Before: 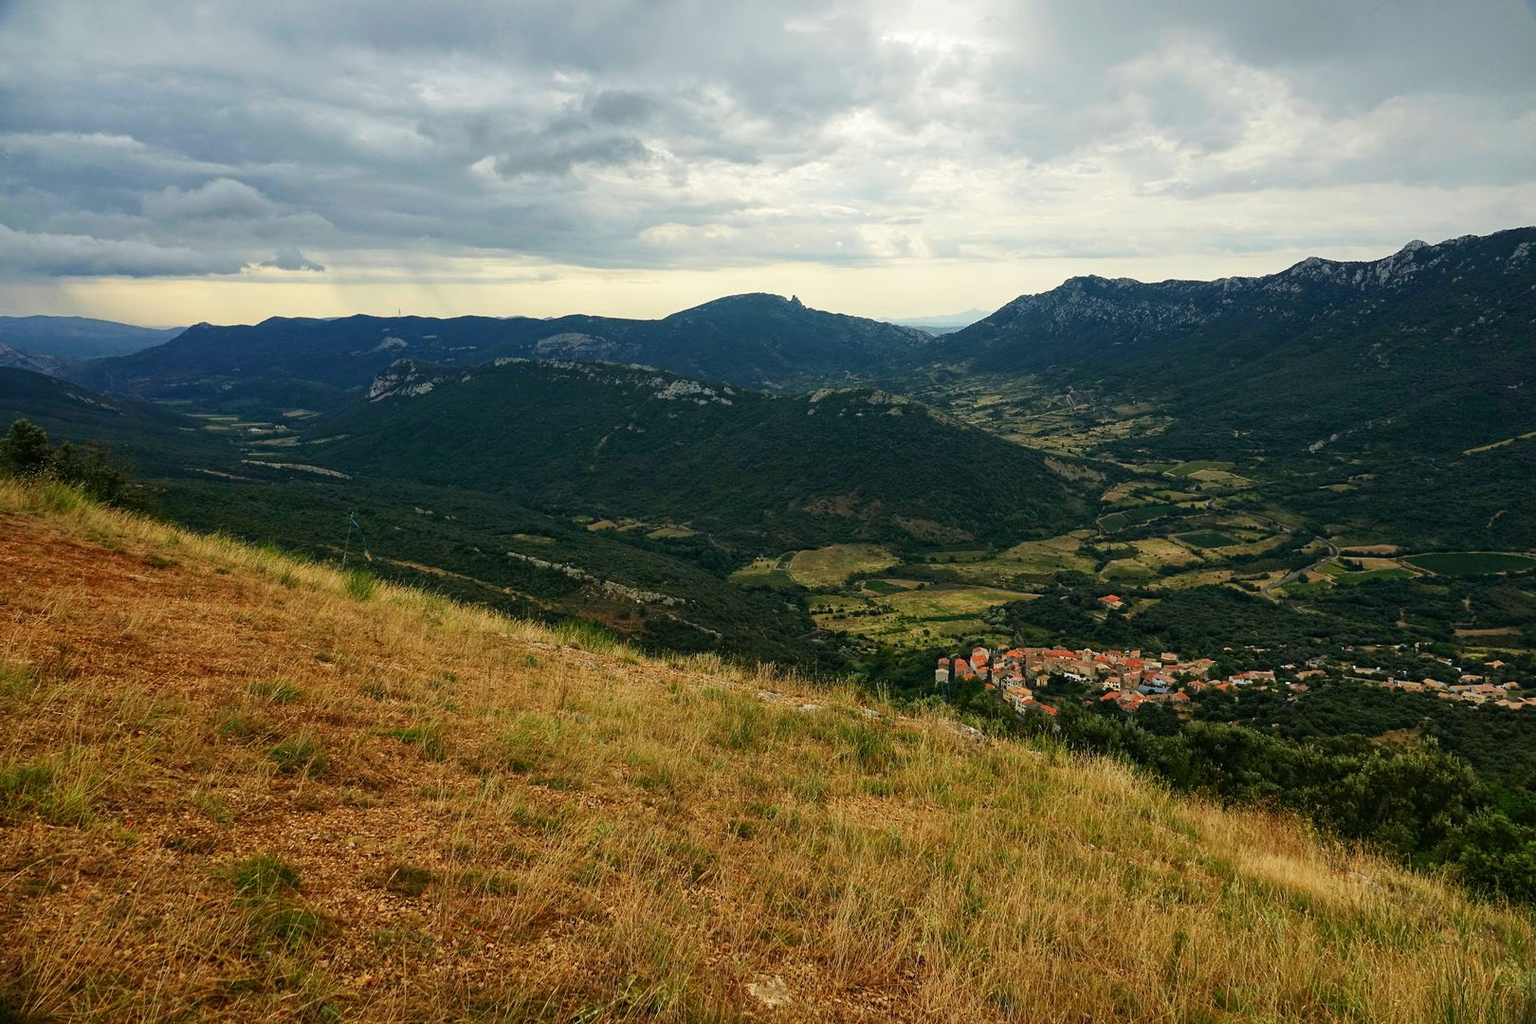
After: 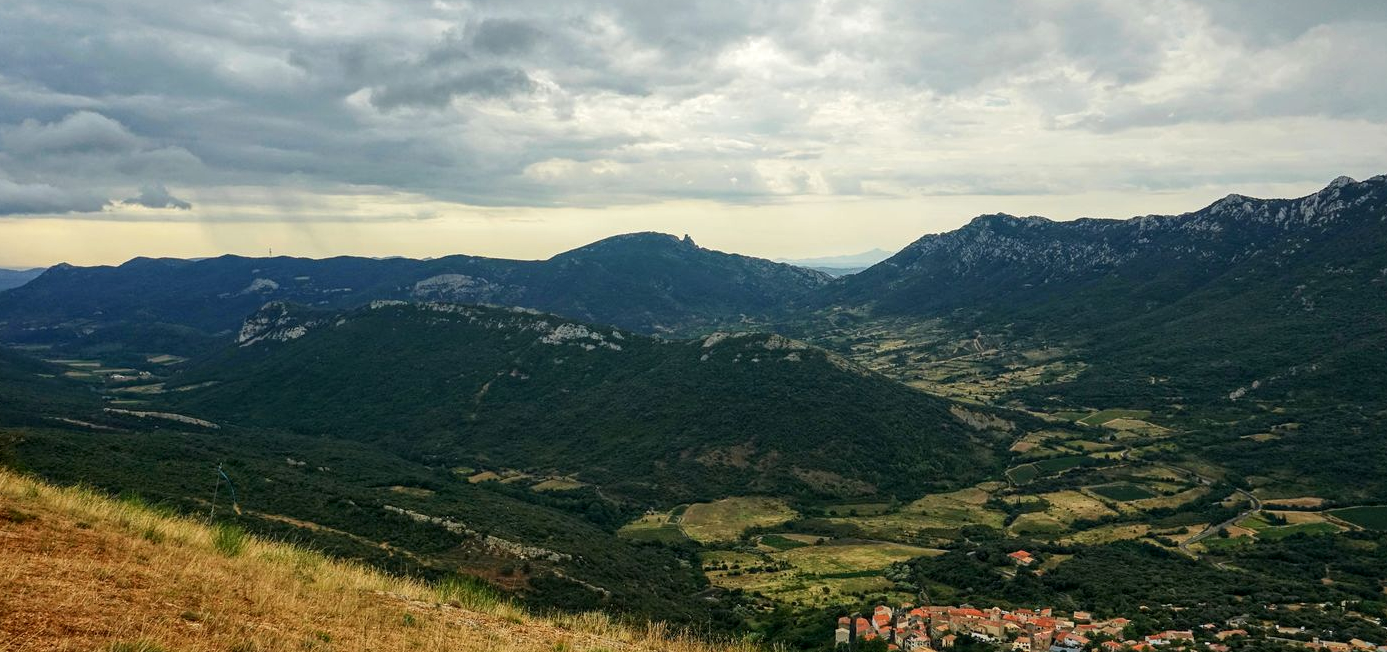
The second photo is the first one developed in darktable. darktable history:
crop and rotate: left 9.345%, top 7.22%, right 4.982%, bottom 32.331%
local contrast: on, module defaults
